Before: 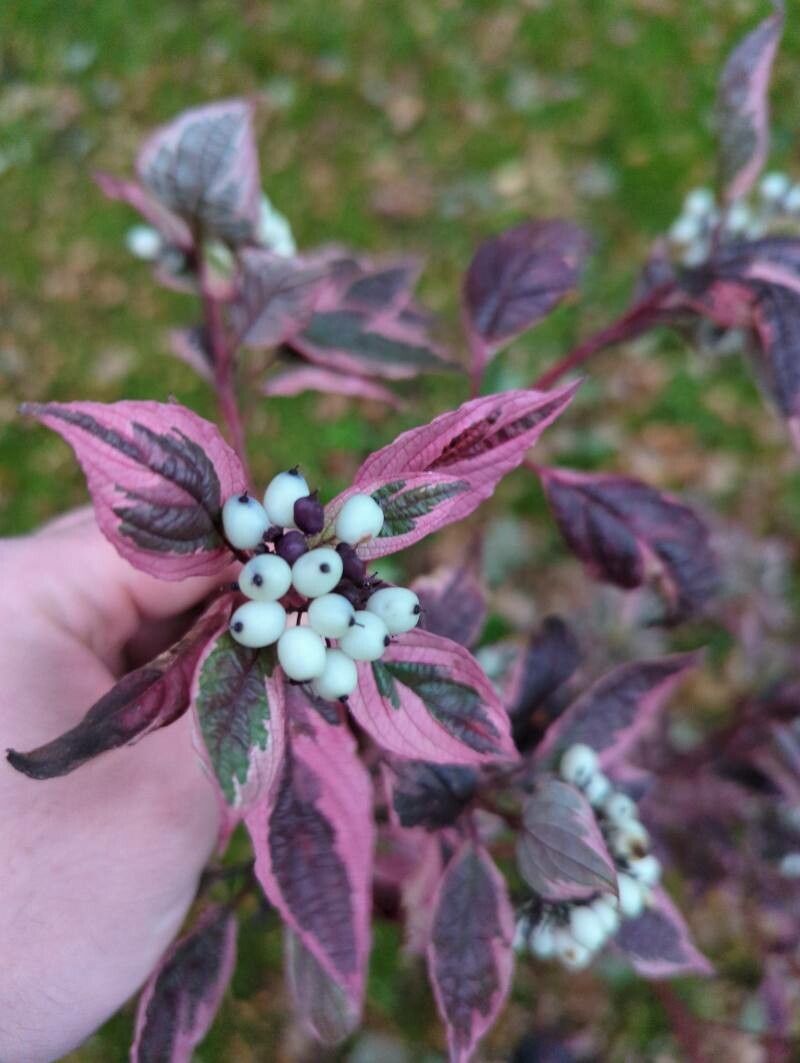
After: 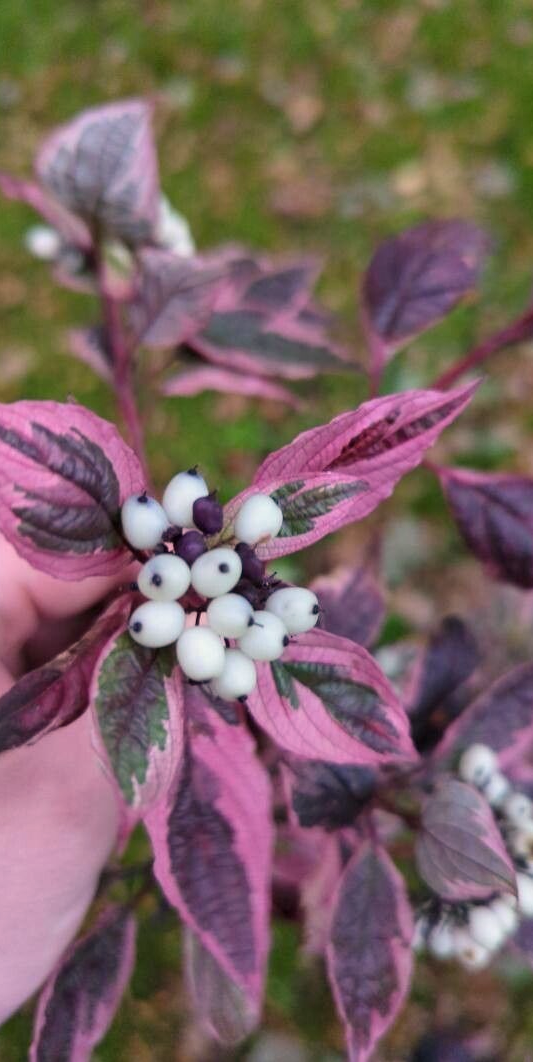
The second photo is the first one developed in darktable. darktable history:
color correction: highlights a* 11.96, highlights b* 11.58
crop and rotate: left 12.648%, right 20.685%
white balance: red 0.983, blue 1.036
shadows and highlights: shadows 37.27, highlights -28.18, soften with gaussian
